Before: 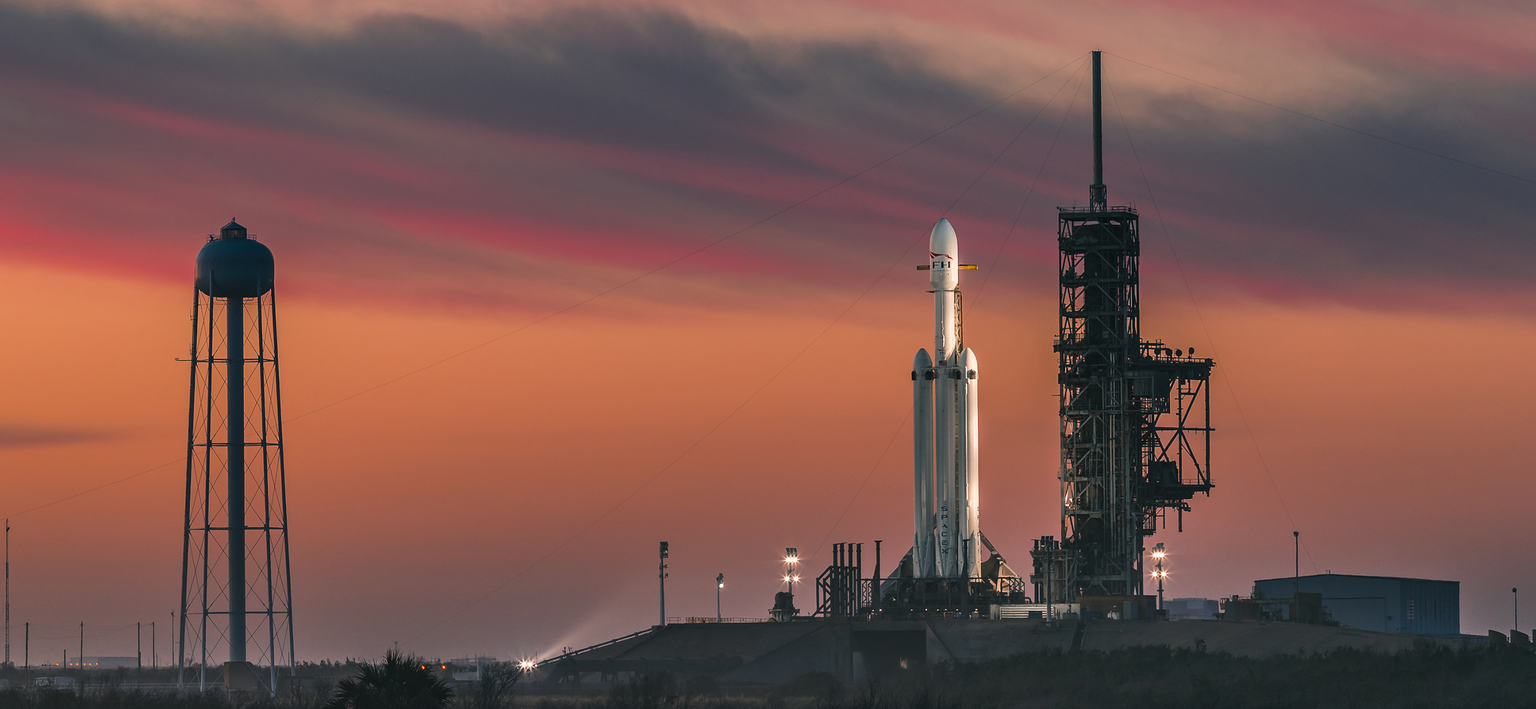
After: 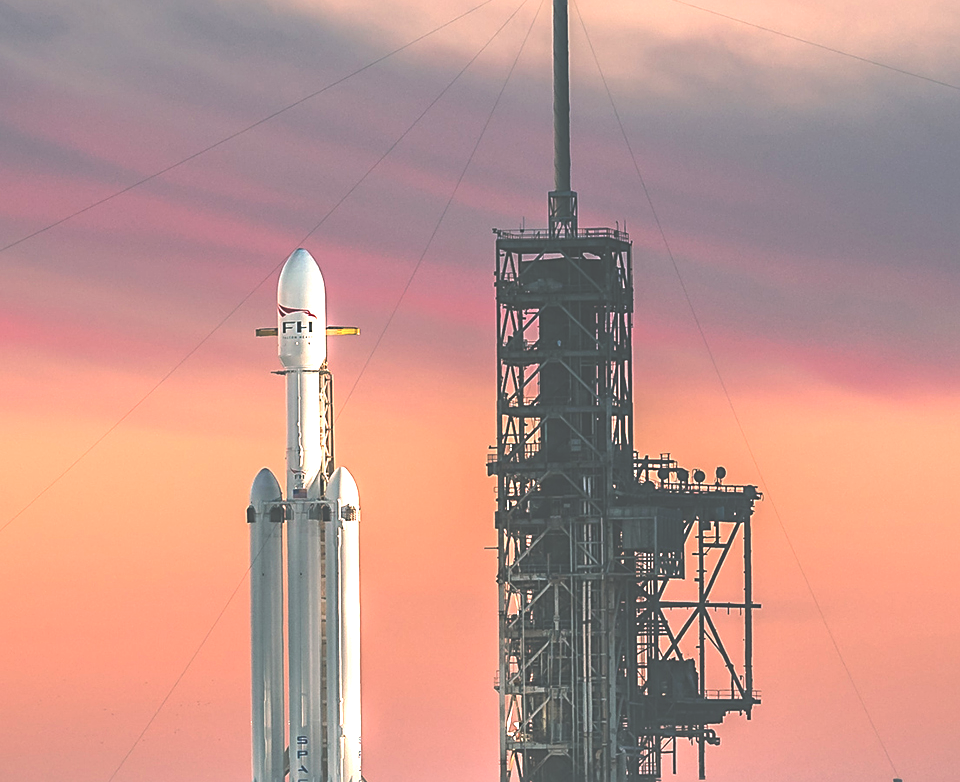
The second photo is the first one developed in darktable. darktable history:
exposure: black level correction -0.024, exposure 1.394 EV, compensate highlight preservation false
crop and rotate: left 49.855%, top 10.144%, right 13.185%, bottom 24.658%
sharpen: on, module defaults
